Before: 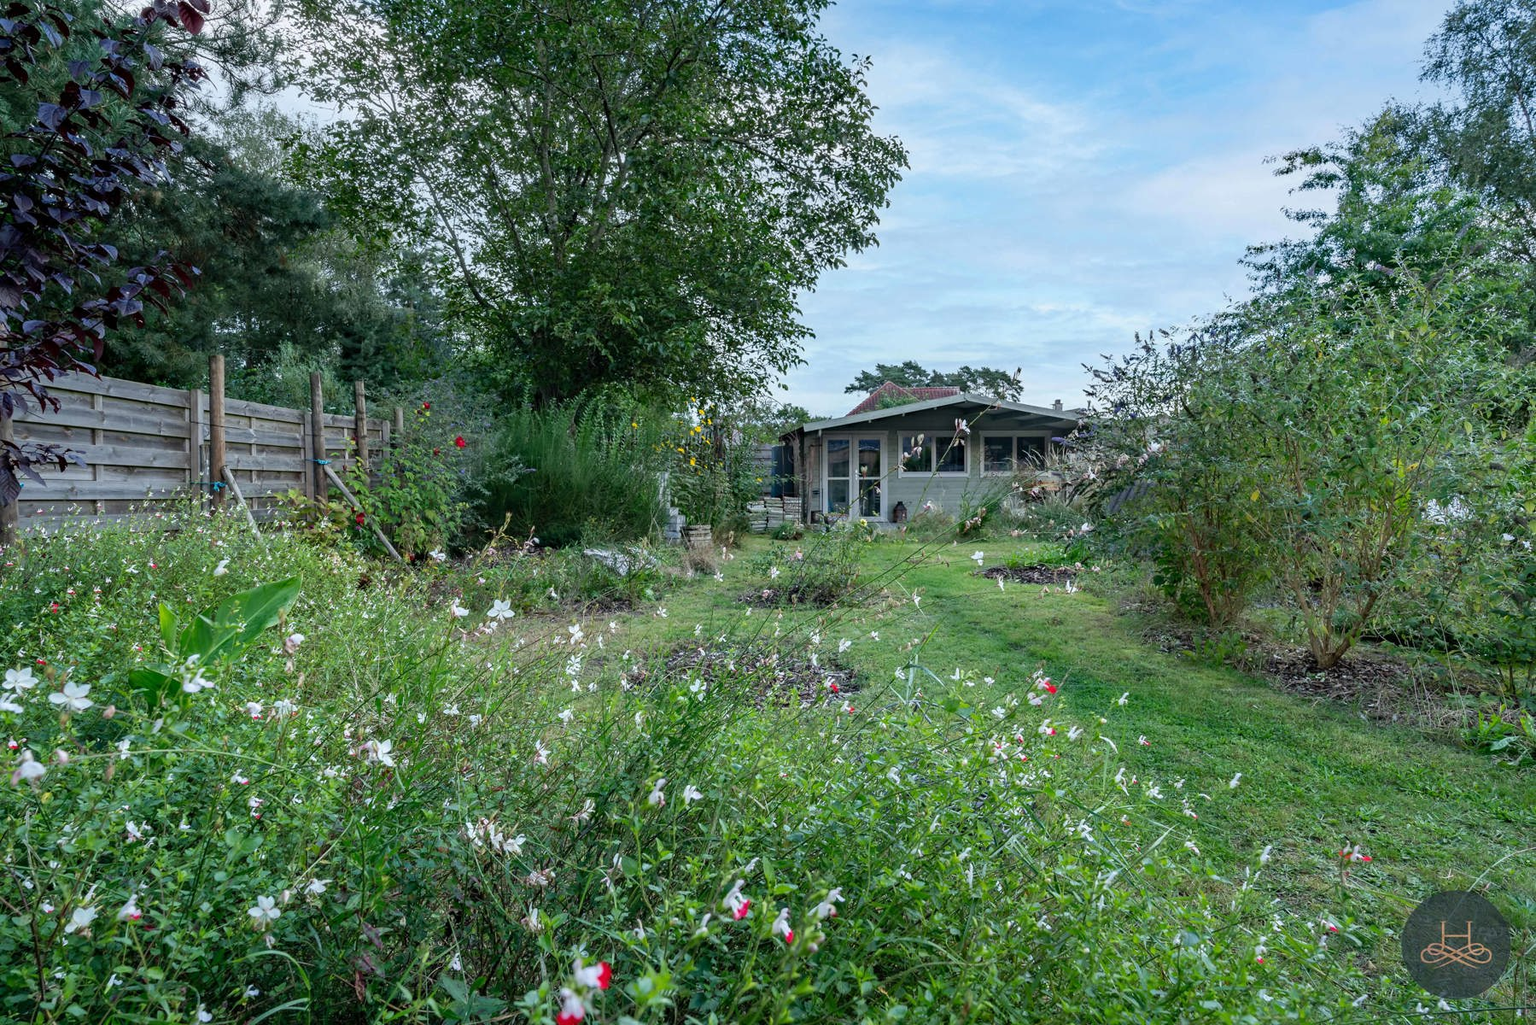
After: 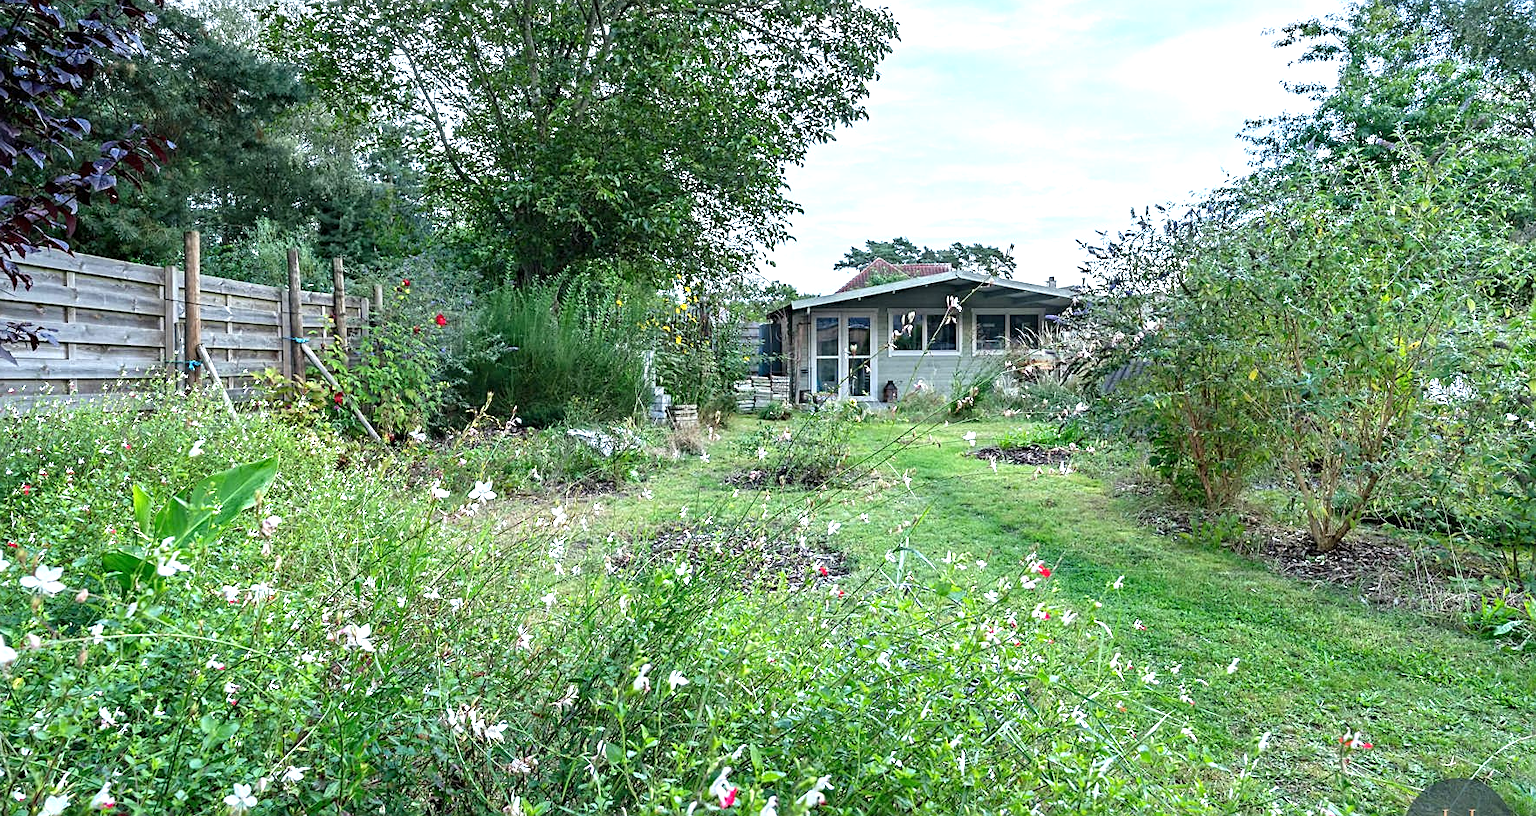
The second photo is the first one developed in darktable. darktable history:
crop and rotate: left 1.946%, top 12.66%, right 0.209%, bottom 9.345%
exposure: black level correction 0, exposure 1 EV, compensate highlight preservation false
sharpen: on, module defaults
